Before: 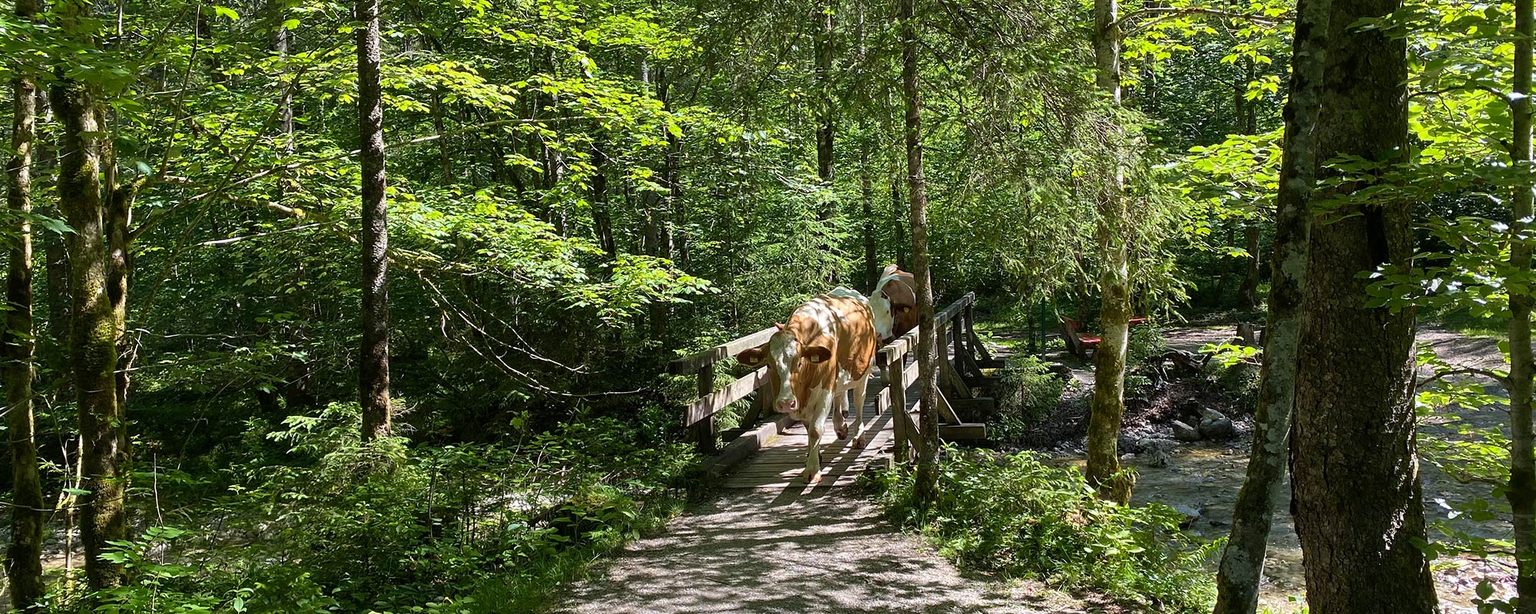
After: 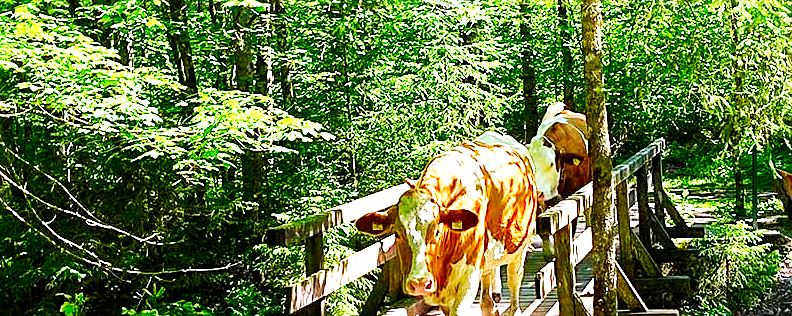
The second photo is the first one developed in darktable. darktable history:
crop: left 30.233%, top 30.307%, right 30.15%, bottom 30.133%
exposure: exposure 0.657 EV, compensate exposure bias true, compensate highlight preservation false
color correction: highlights b* -0.057, saturation 1.82
local contrast: highlights 101%, shadows 100%, detail 119%, midtone range 0.2
sharpen: on, module defaults
base curve: curves: ch0 [(0, 0) (0.007, 0.004) (0.027, 0.03) (0.046, 0.07) (0.207, 0.54) (0.442, 0.872) (0.673, 0.972) (1, 1)], preserve colors none
